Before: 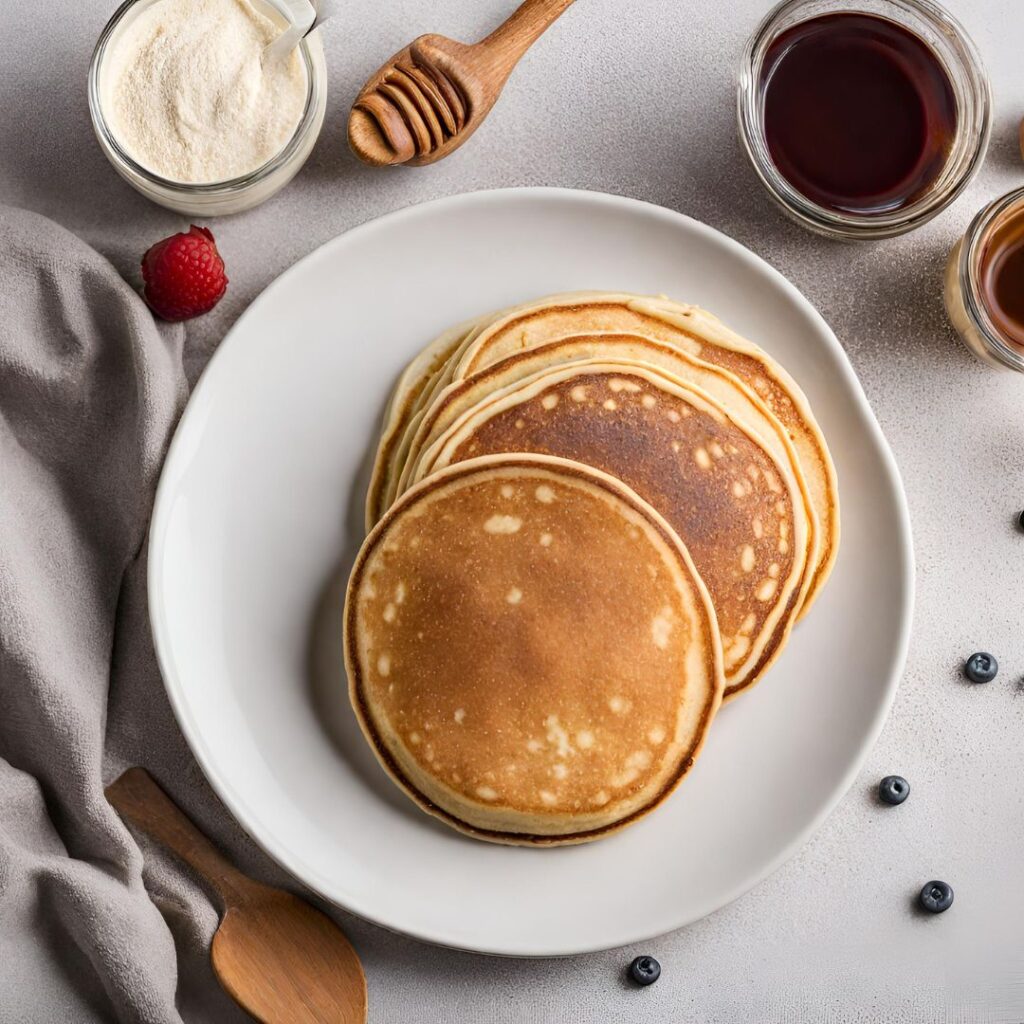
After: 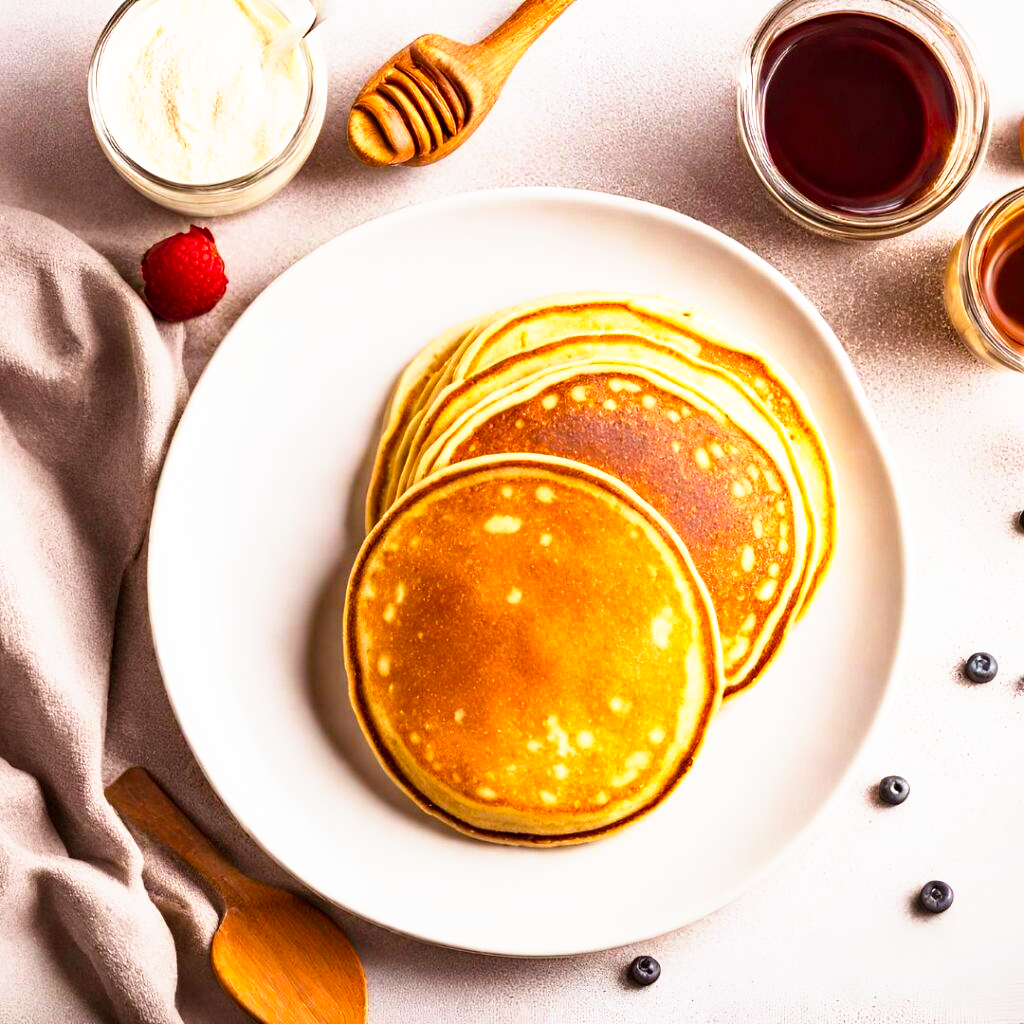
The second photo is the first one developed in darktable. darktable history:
color balance rgb: perceptual saturation grading › global saturation 25%, global vibrance 20%
base curve: curves: ch0 [(0, 0) (0.495, 0.917) (1, 1)], preserve colors none
rgb levels: mode RGB, independent channels, levels [[0, 0.5, 1], [0, 0.521, 1], [0, 0.536, 1]]
